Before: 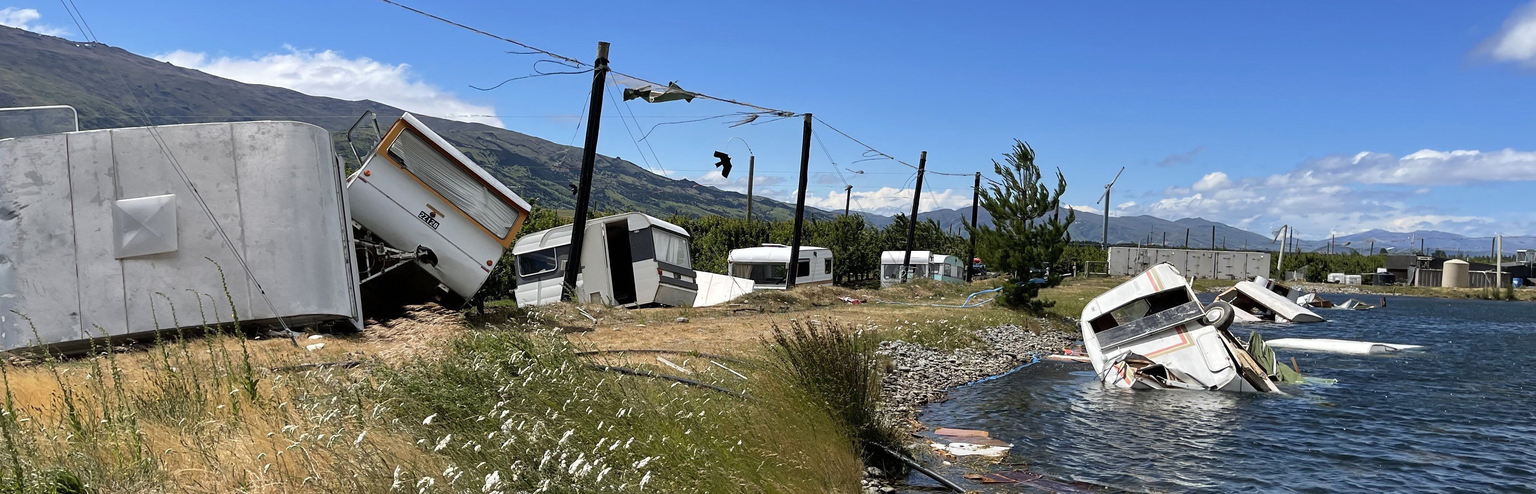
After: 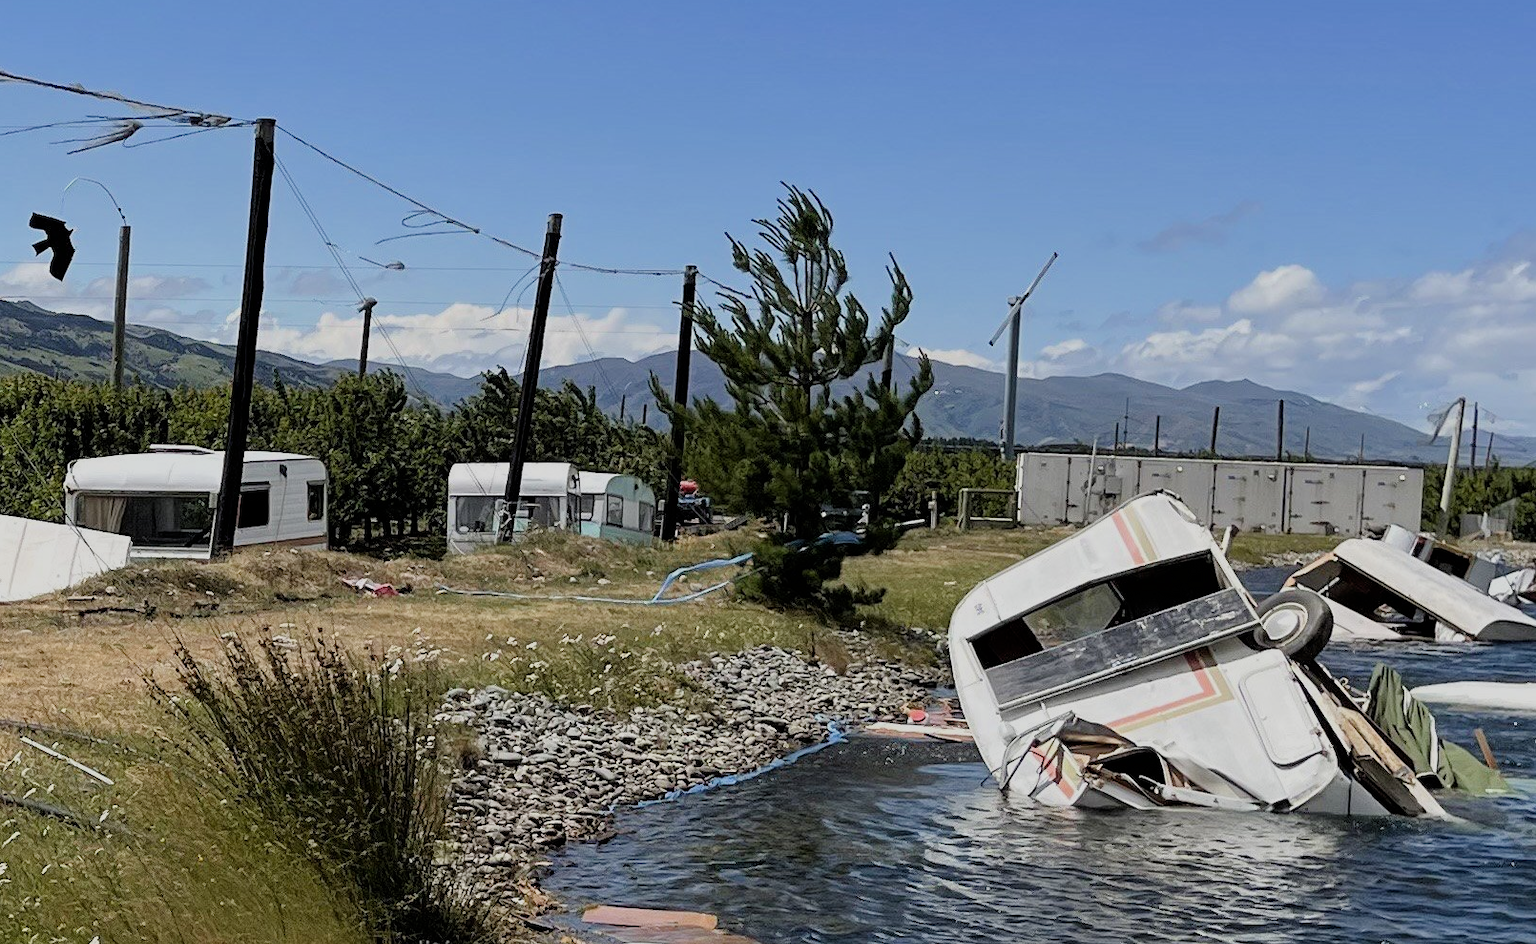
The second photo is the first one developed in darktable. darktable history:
filmic rgb: hardness 4.17, contrast 0.921
crop: left 45.721%, top 13.393%, right 14.118%, bottom 10.01%
